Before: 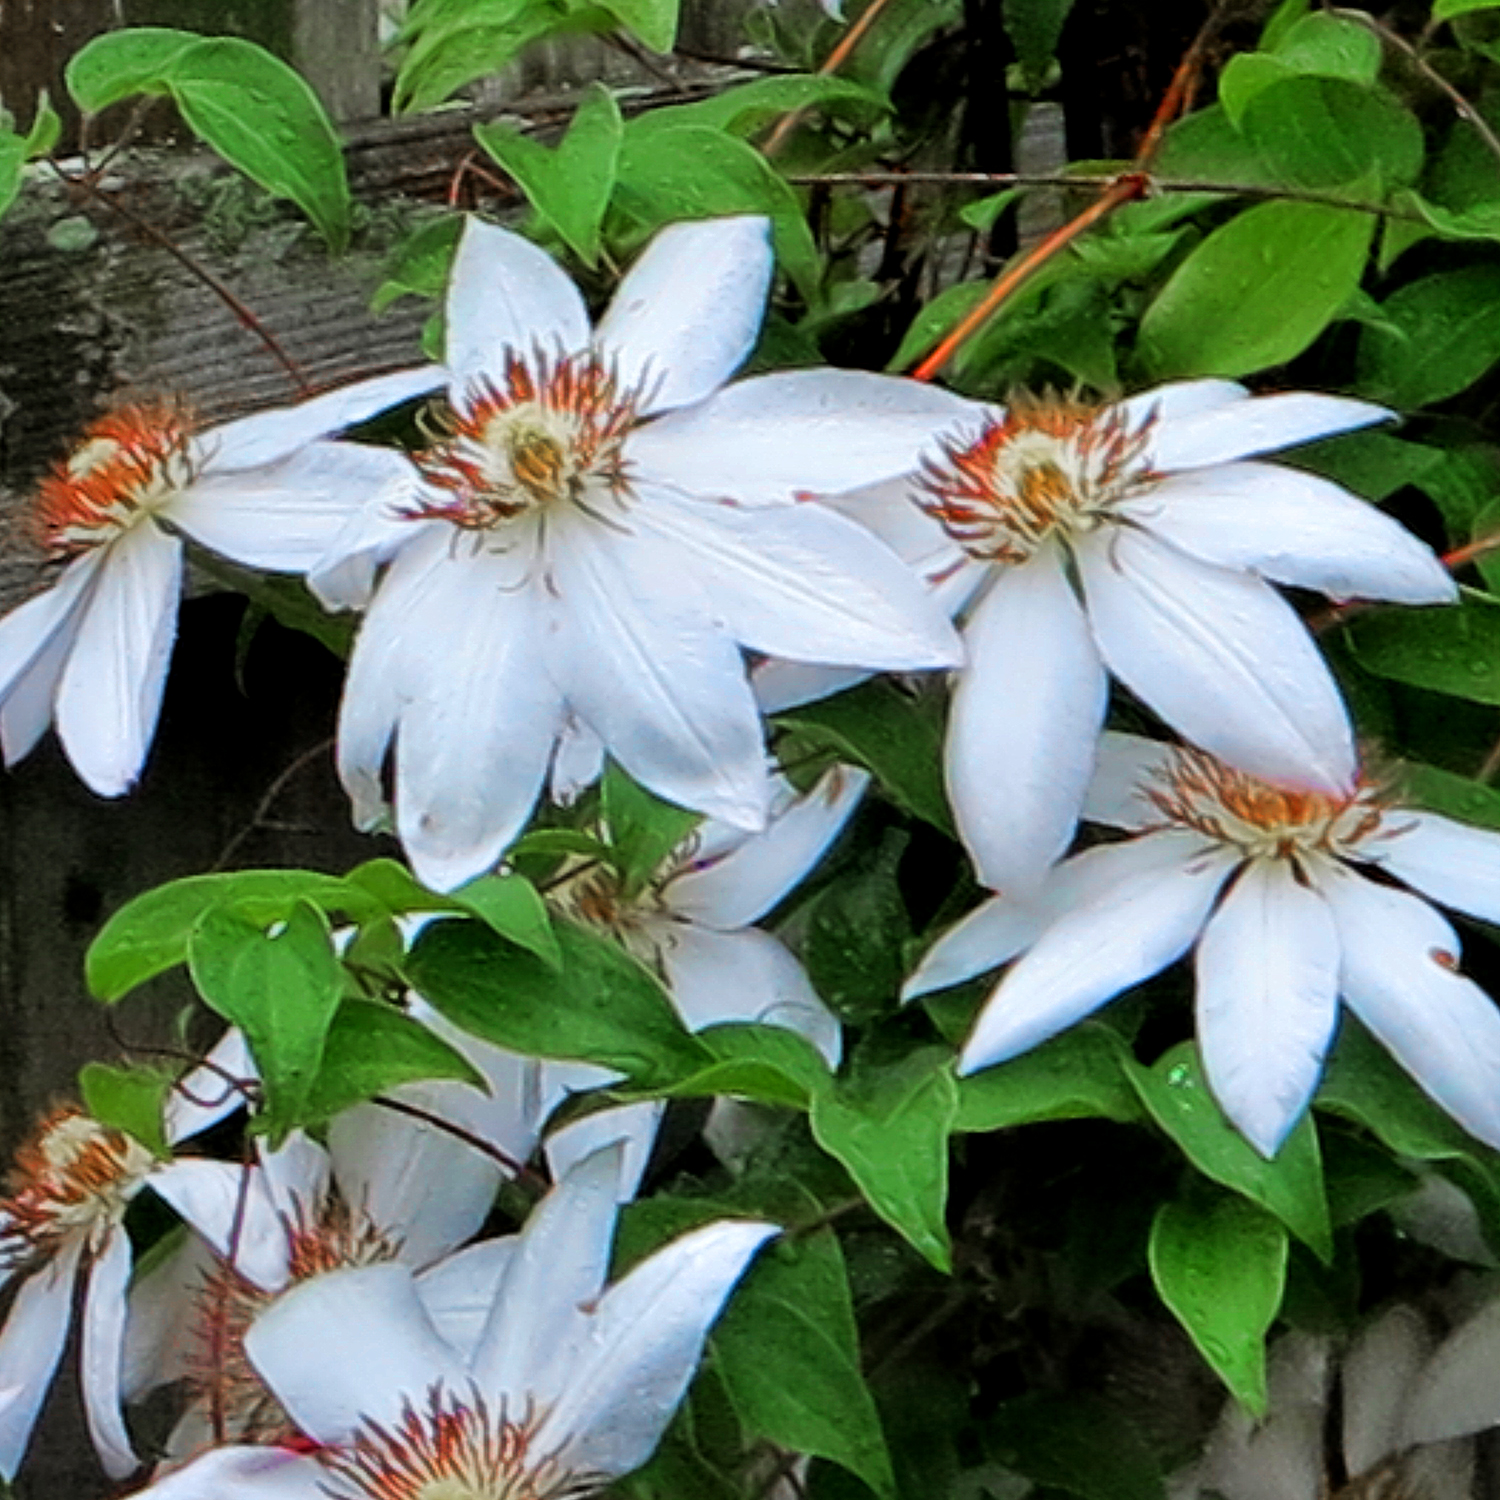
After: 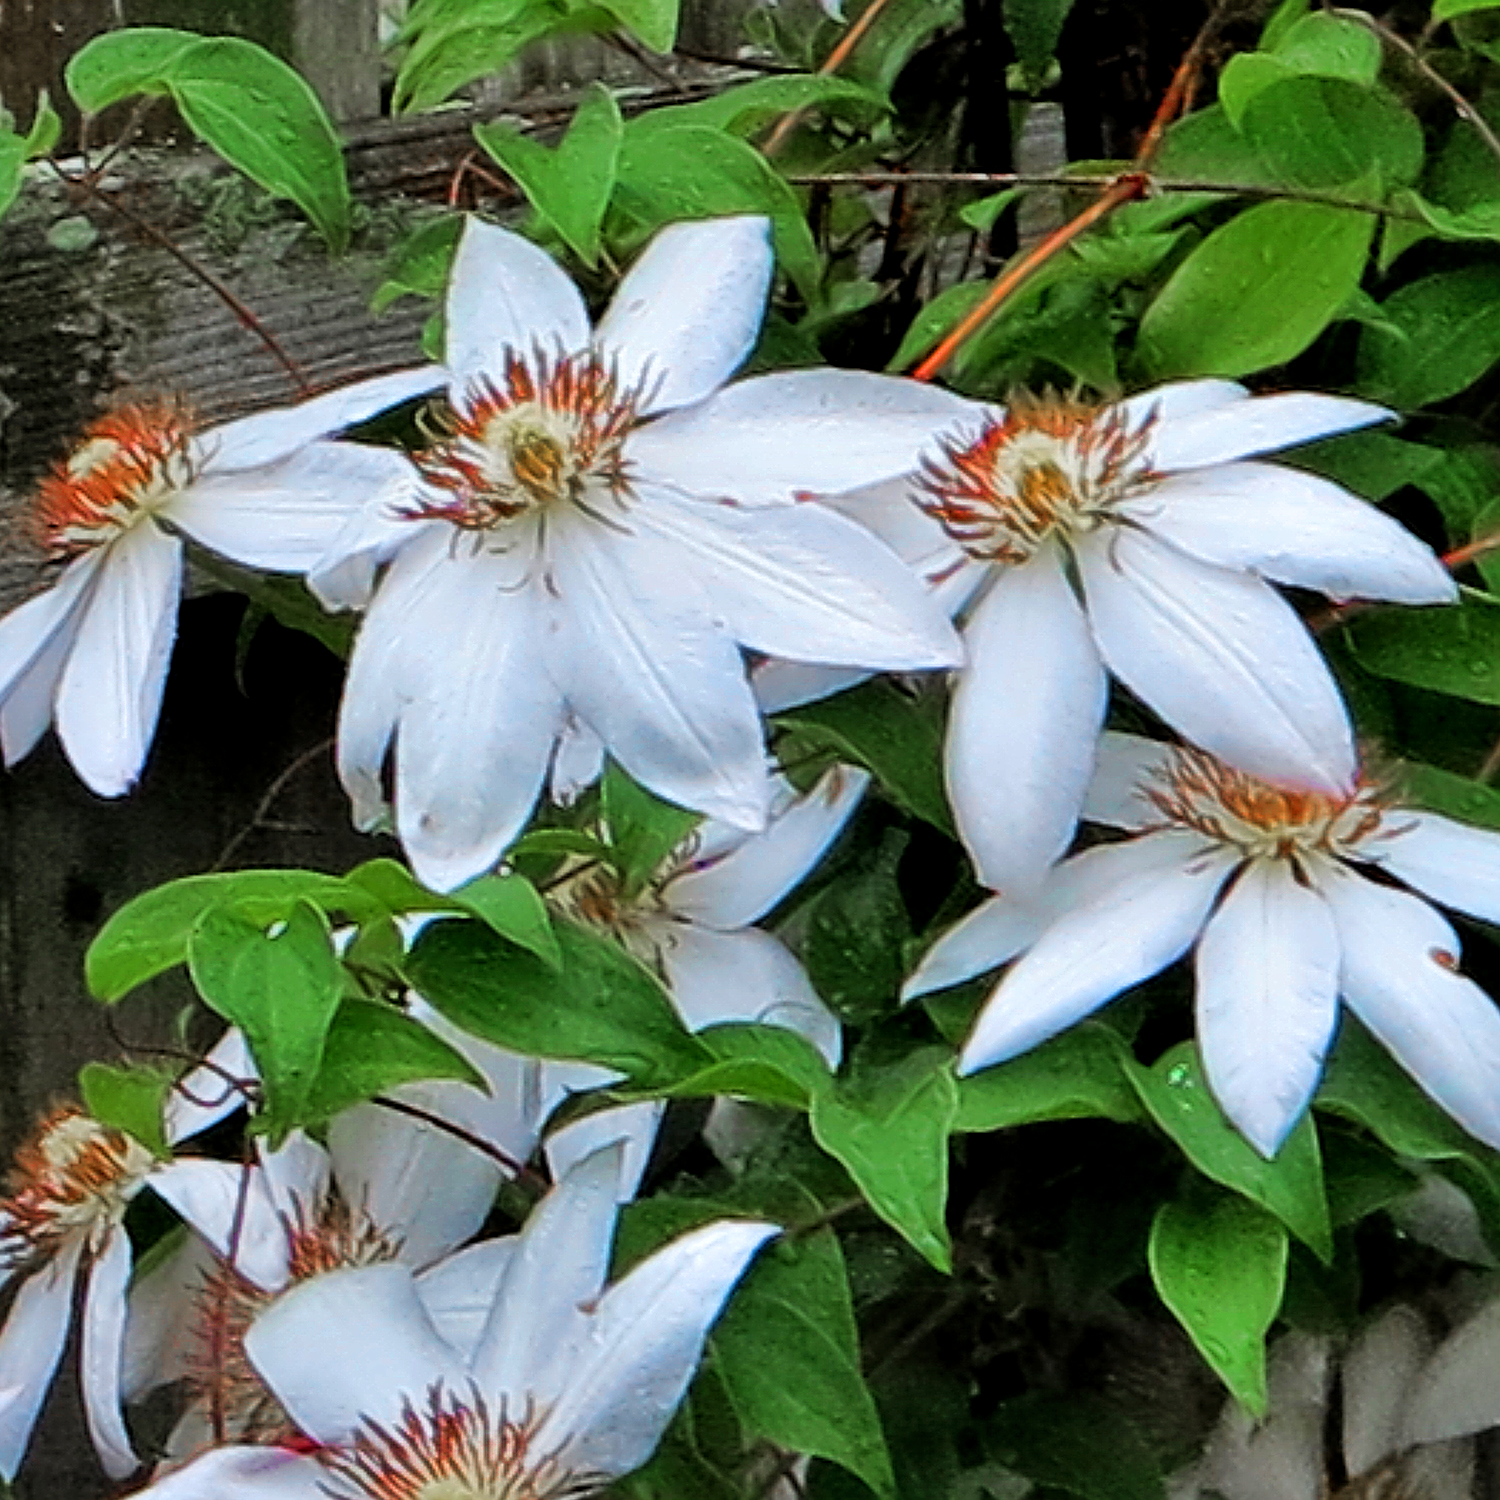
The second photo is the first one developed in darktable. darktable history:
shadows and highlights: shadows 34.08, highlights -34.97, soften with gaussian
sharpen: on, module defaults
